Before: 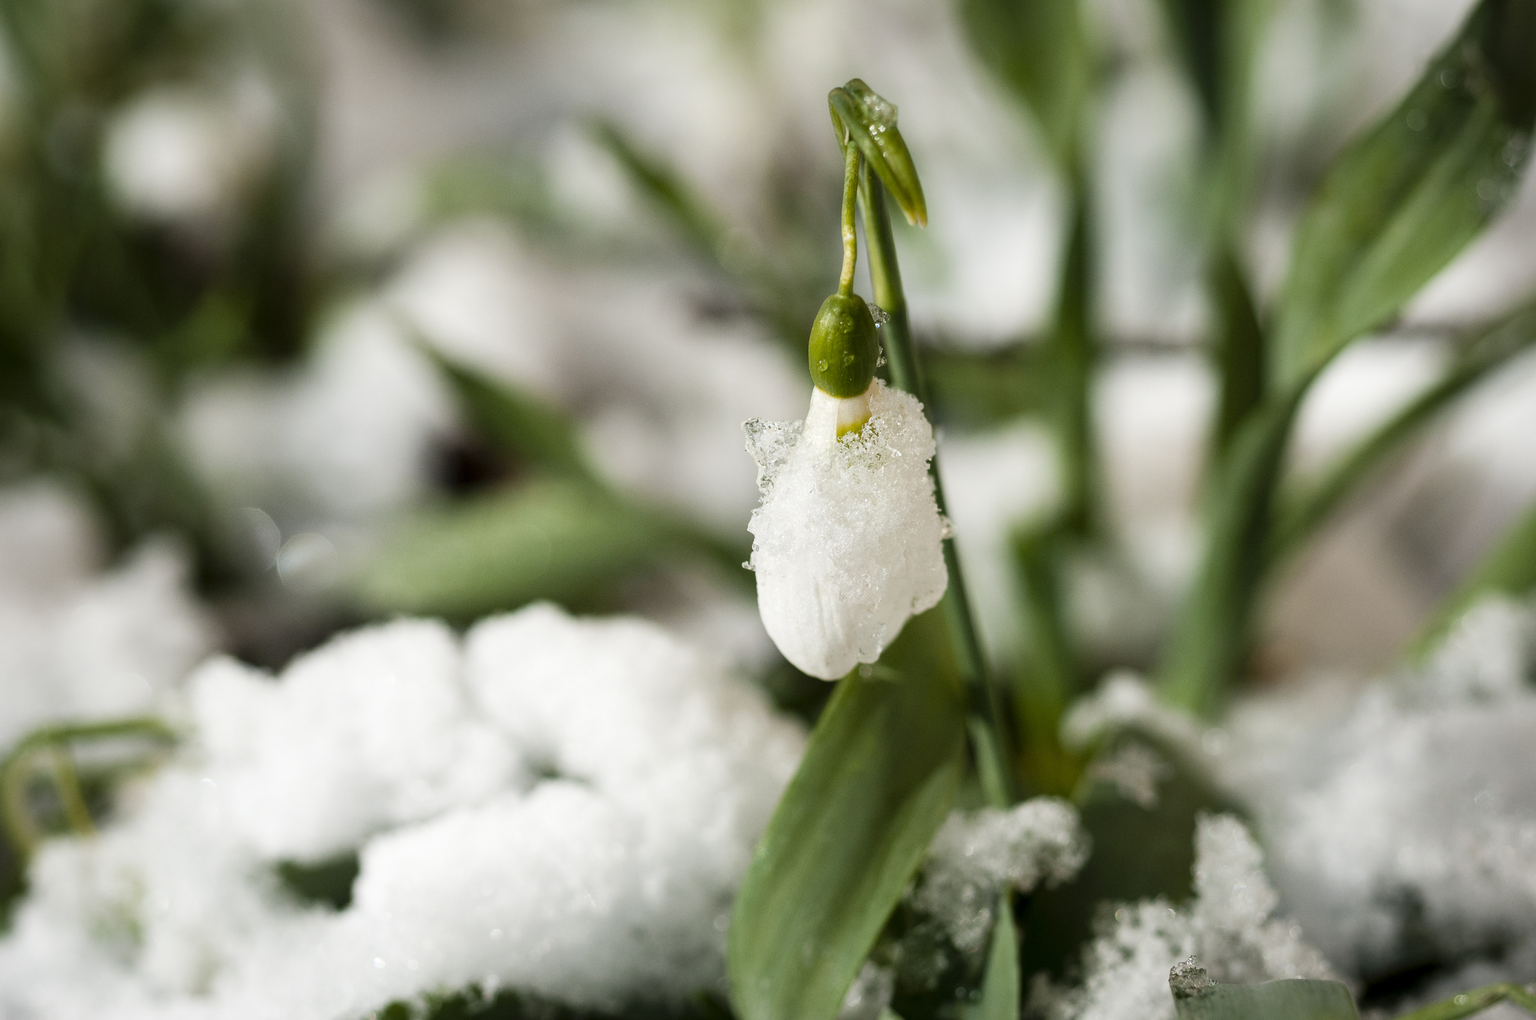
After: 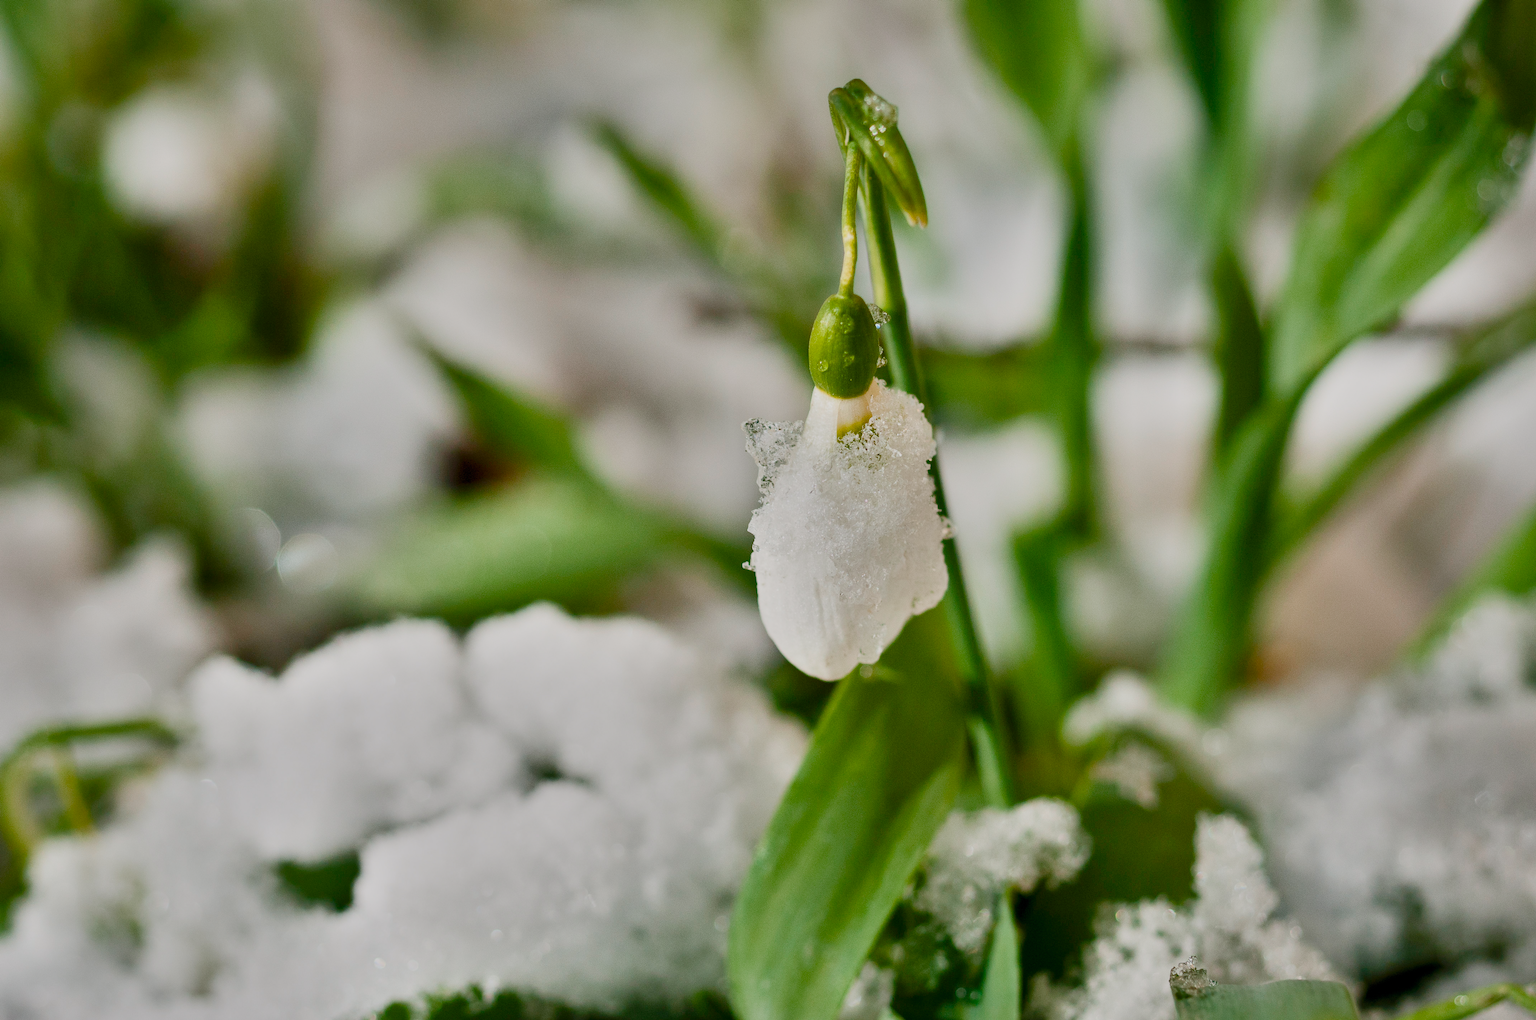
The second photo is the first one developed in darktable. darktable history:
shadows and highlights: white point adjustment -3.64, highlights -63.34, highlights color adjustment 42%, soften with gaussian
tone equalizer: on, module defaults
color balance rgb: shadows lift › chroma 1%, shadows lift › hue 113°, highlights gain › chroma 0.2%, highlights gain › hue 333°, perceptual saturation grading › global saturation 20%, perceptual saturation grading › highlights -50%, perceptual saturation grading › shadows 25%, contrast -20%
color zones: curves: ch1 [(0, 0.523) (0.143, 0.545) (0.286, 0.52) (0.429, 0.506) (0.571, 0.503) (0.714, 0.503) (0.857, 0.508) (1, 0.523)]
contrast brightness saturation: contrast 0.2, brightness 0.16, saturation 0.22
